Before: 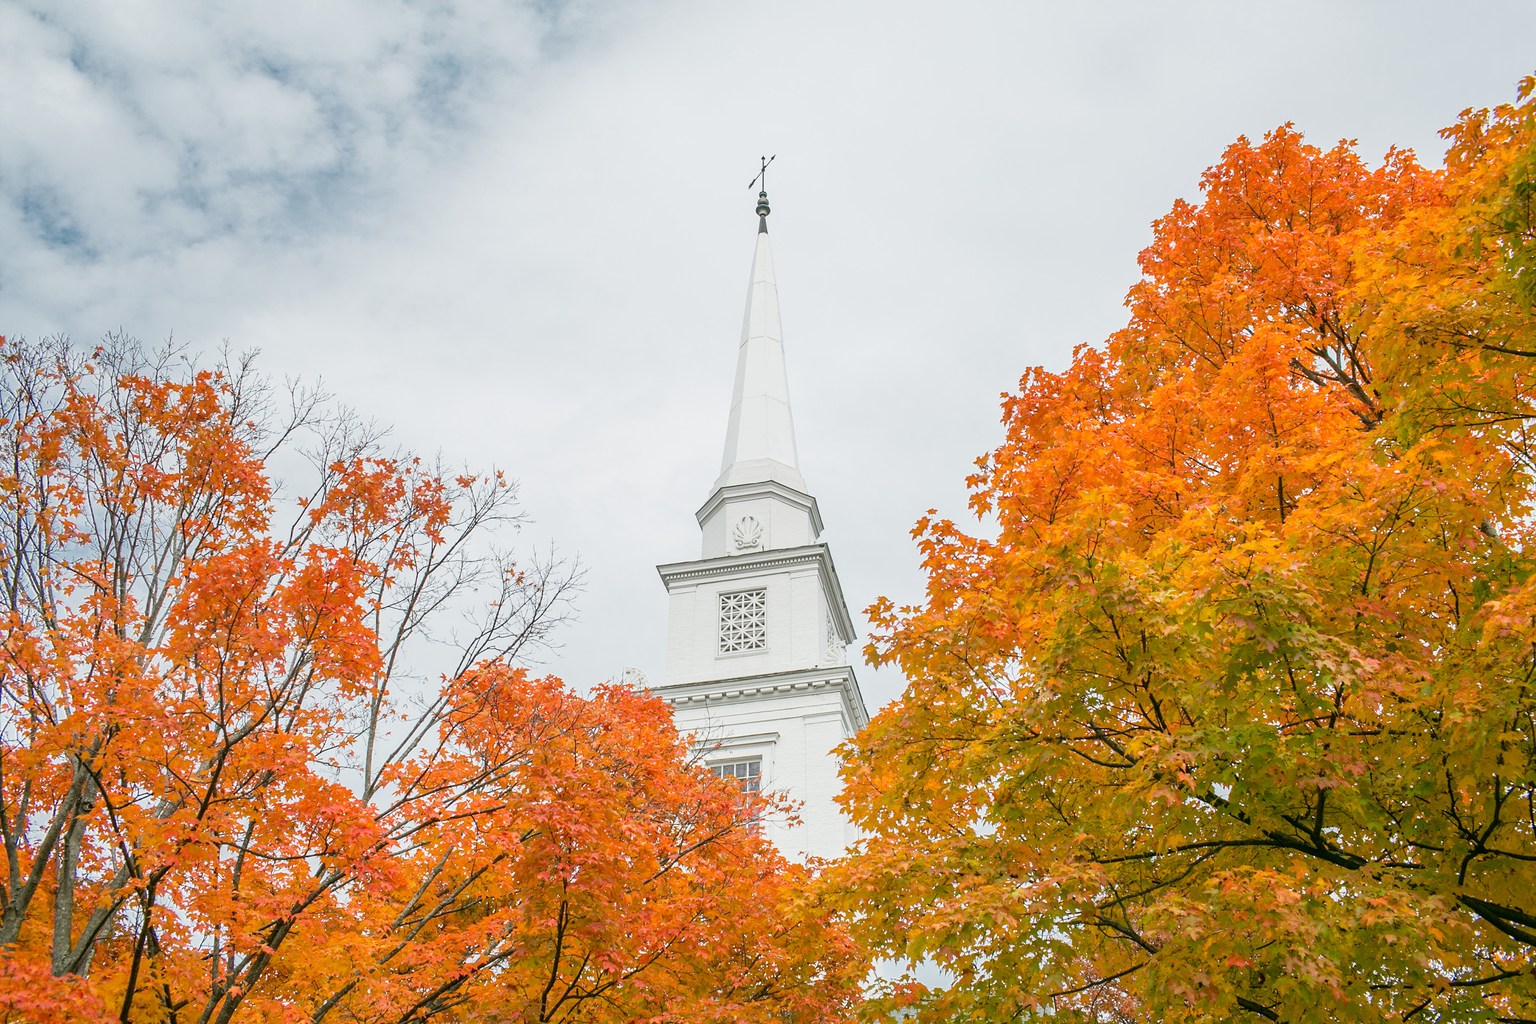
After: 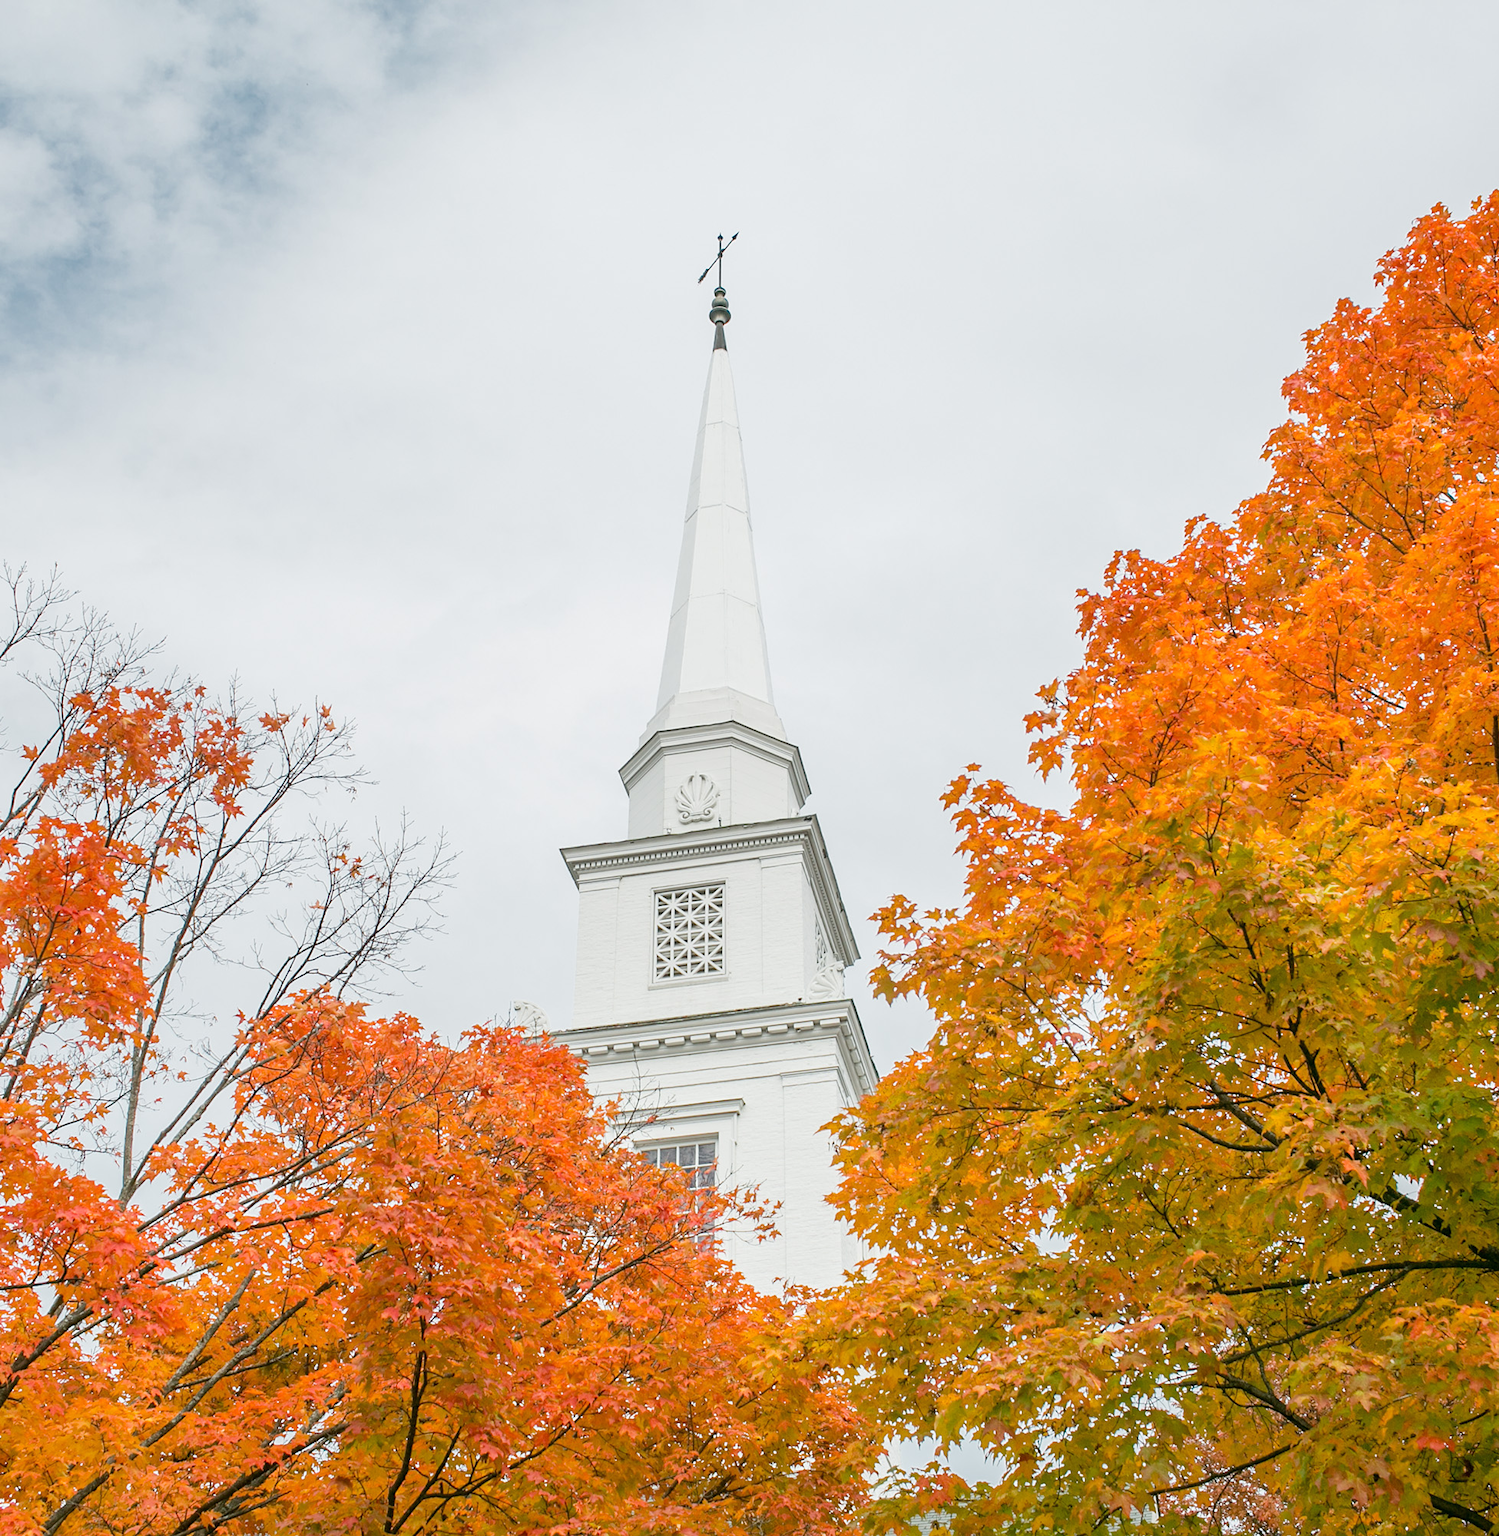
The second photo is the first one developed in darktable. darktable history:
exposure: black level correction 0, exposure 0.68 EV, compensate exposure bias true, compensate highlight preservation false
crop and rotate: left 18.461%, right 16.472%
